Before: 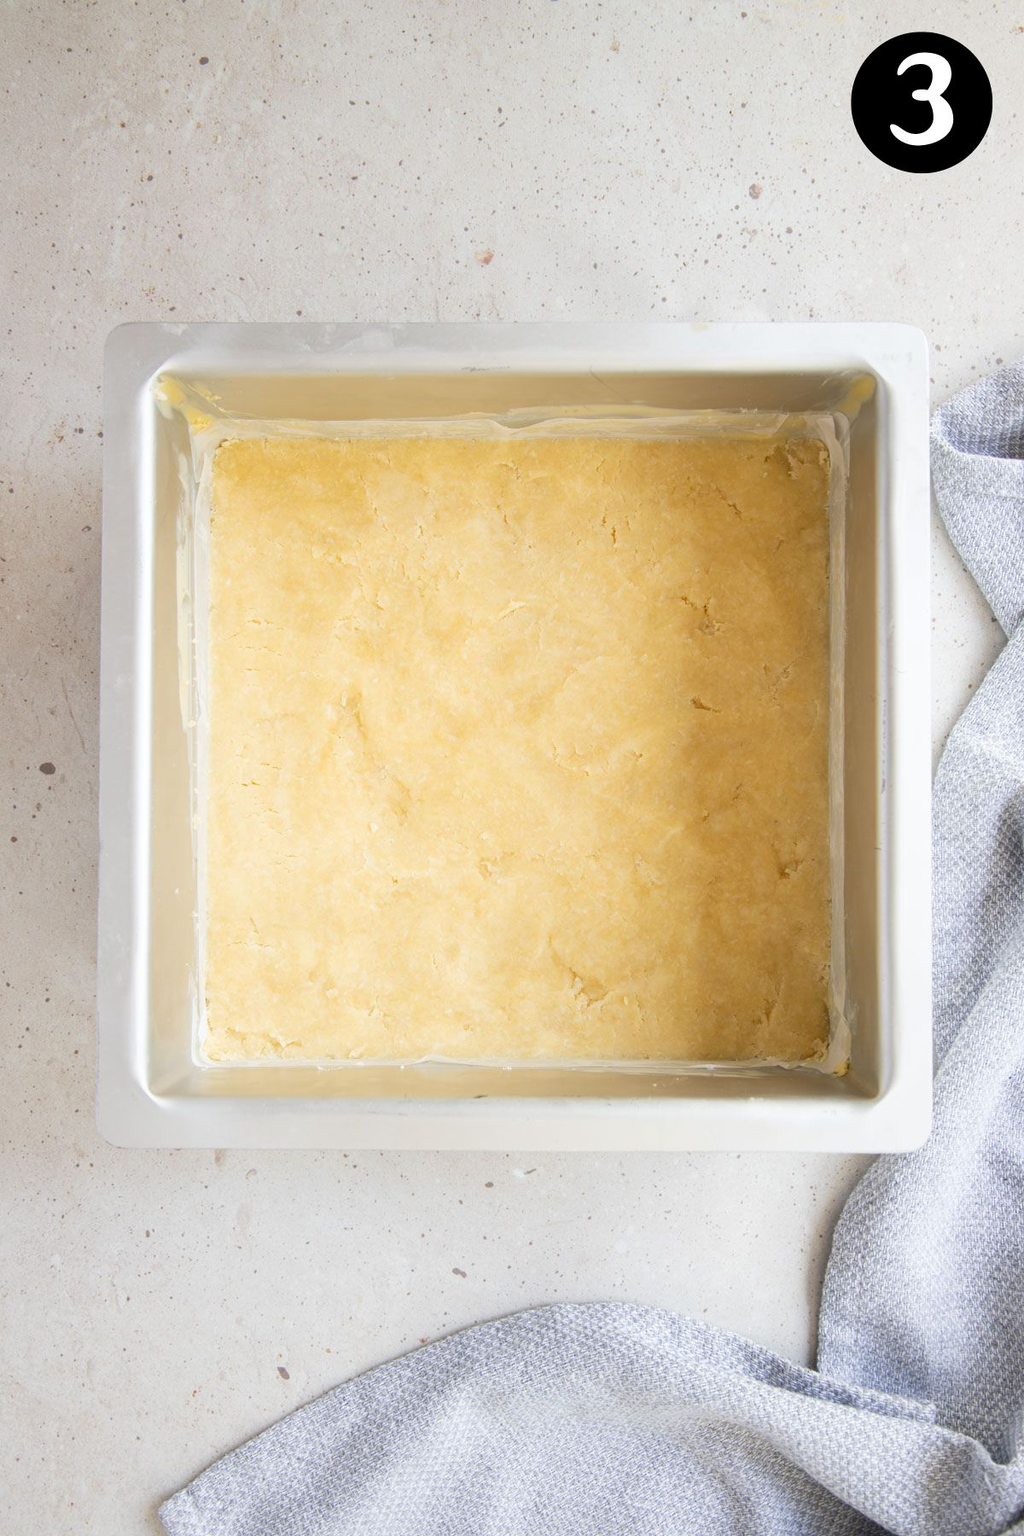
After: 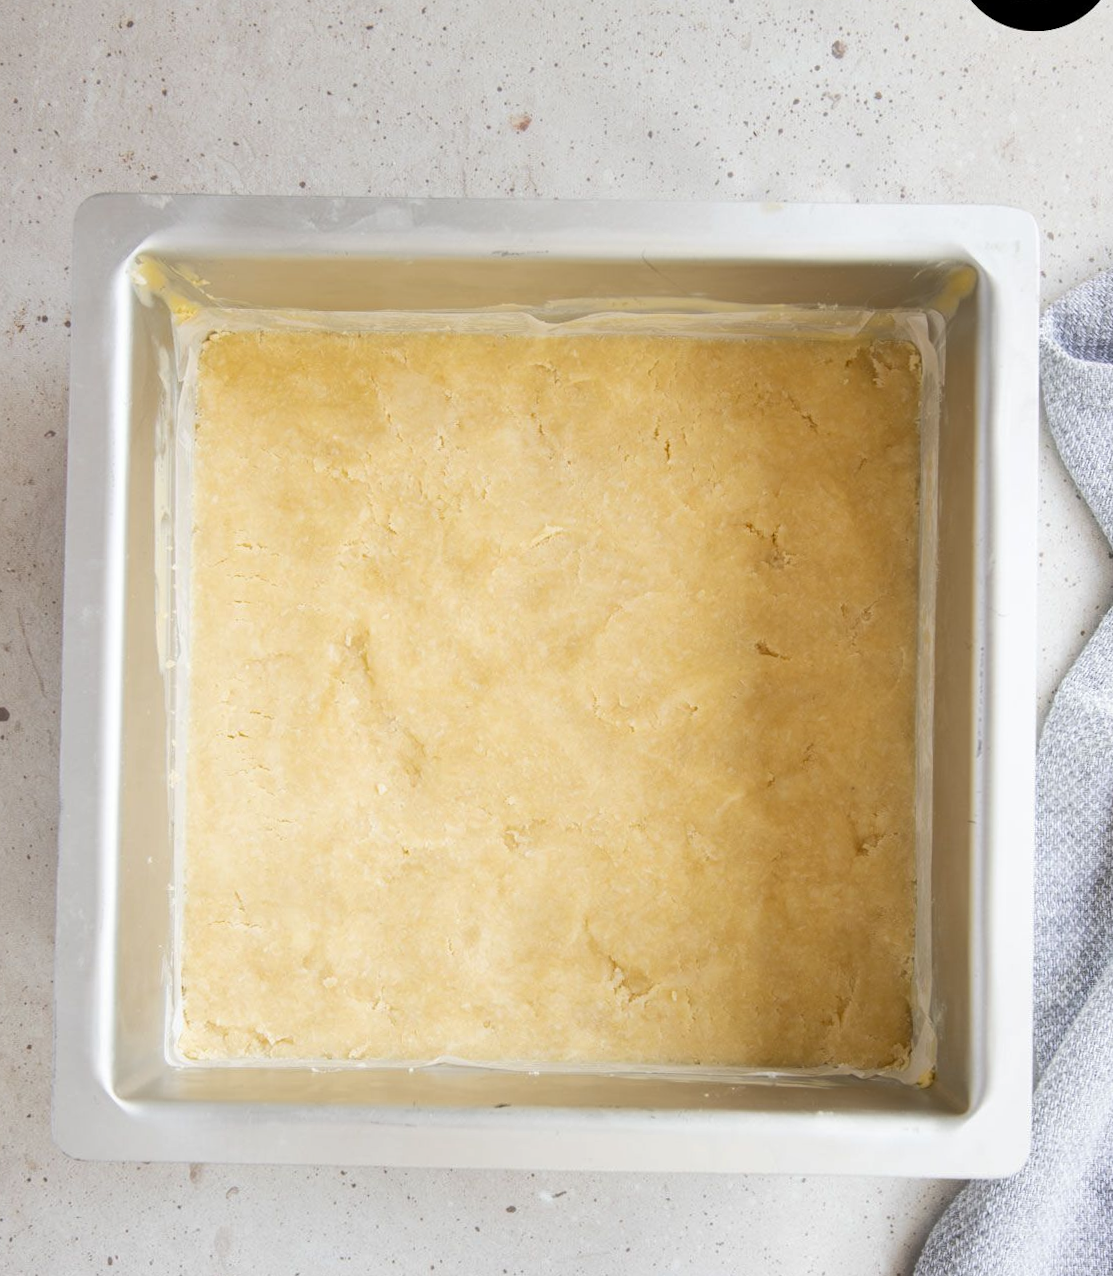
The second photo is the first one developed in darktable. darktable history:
contrast brightness saturation: saturation -0.05
shadows and highlights: shadows -88.03, highlights -35.45, shadows color adjustment 99.15%, highlights color adjustment 0%, soften with gaussian
rotate and perspective: rotation 0.8°, automatic cropping off
crop: left 5.596%, top 10.314%, right 3.534%, bottom 19.395%
white balance: emerald 1
